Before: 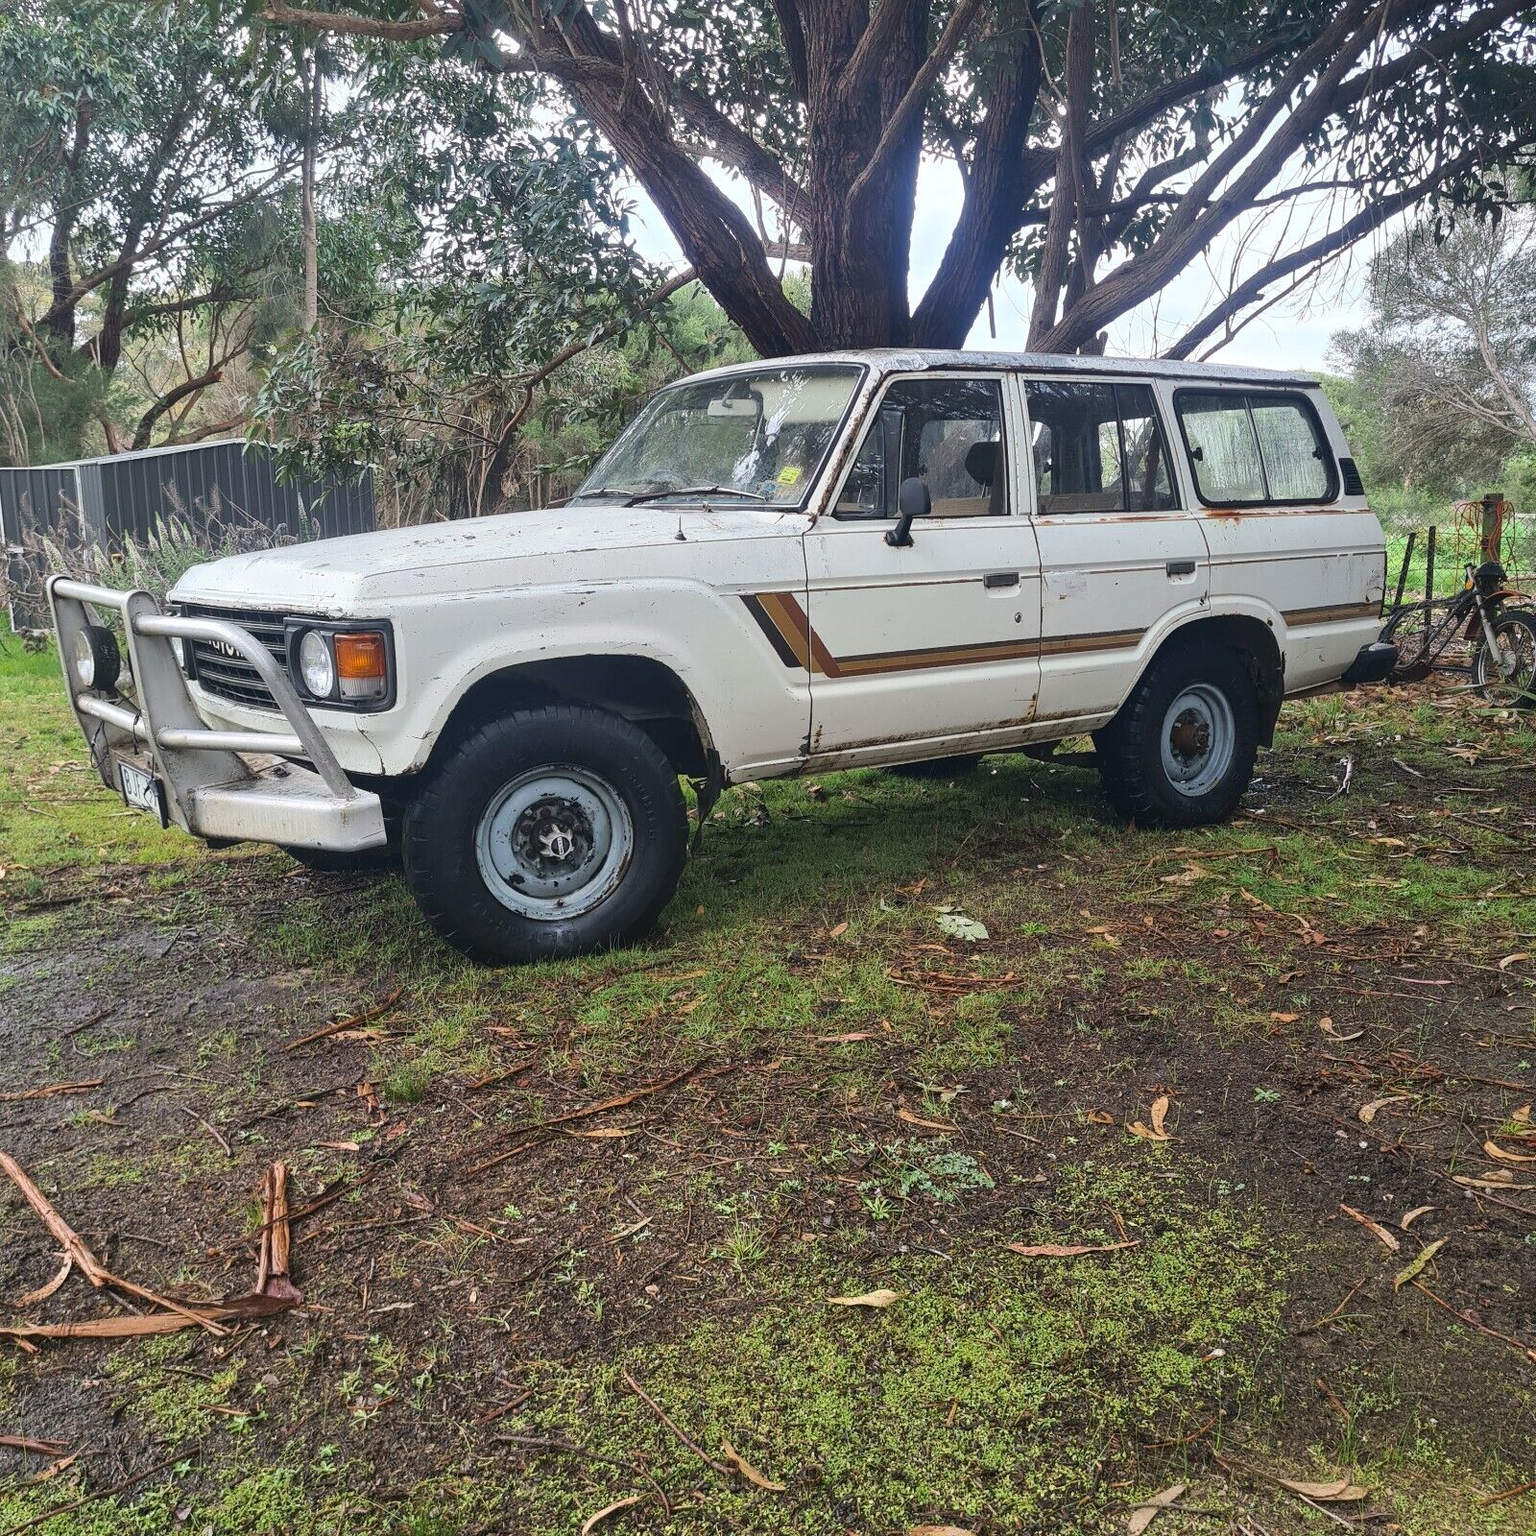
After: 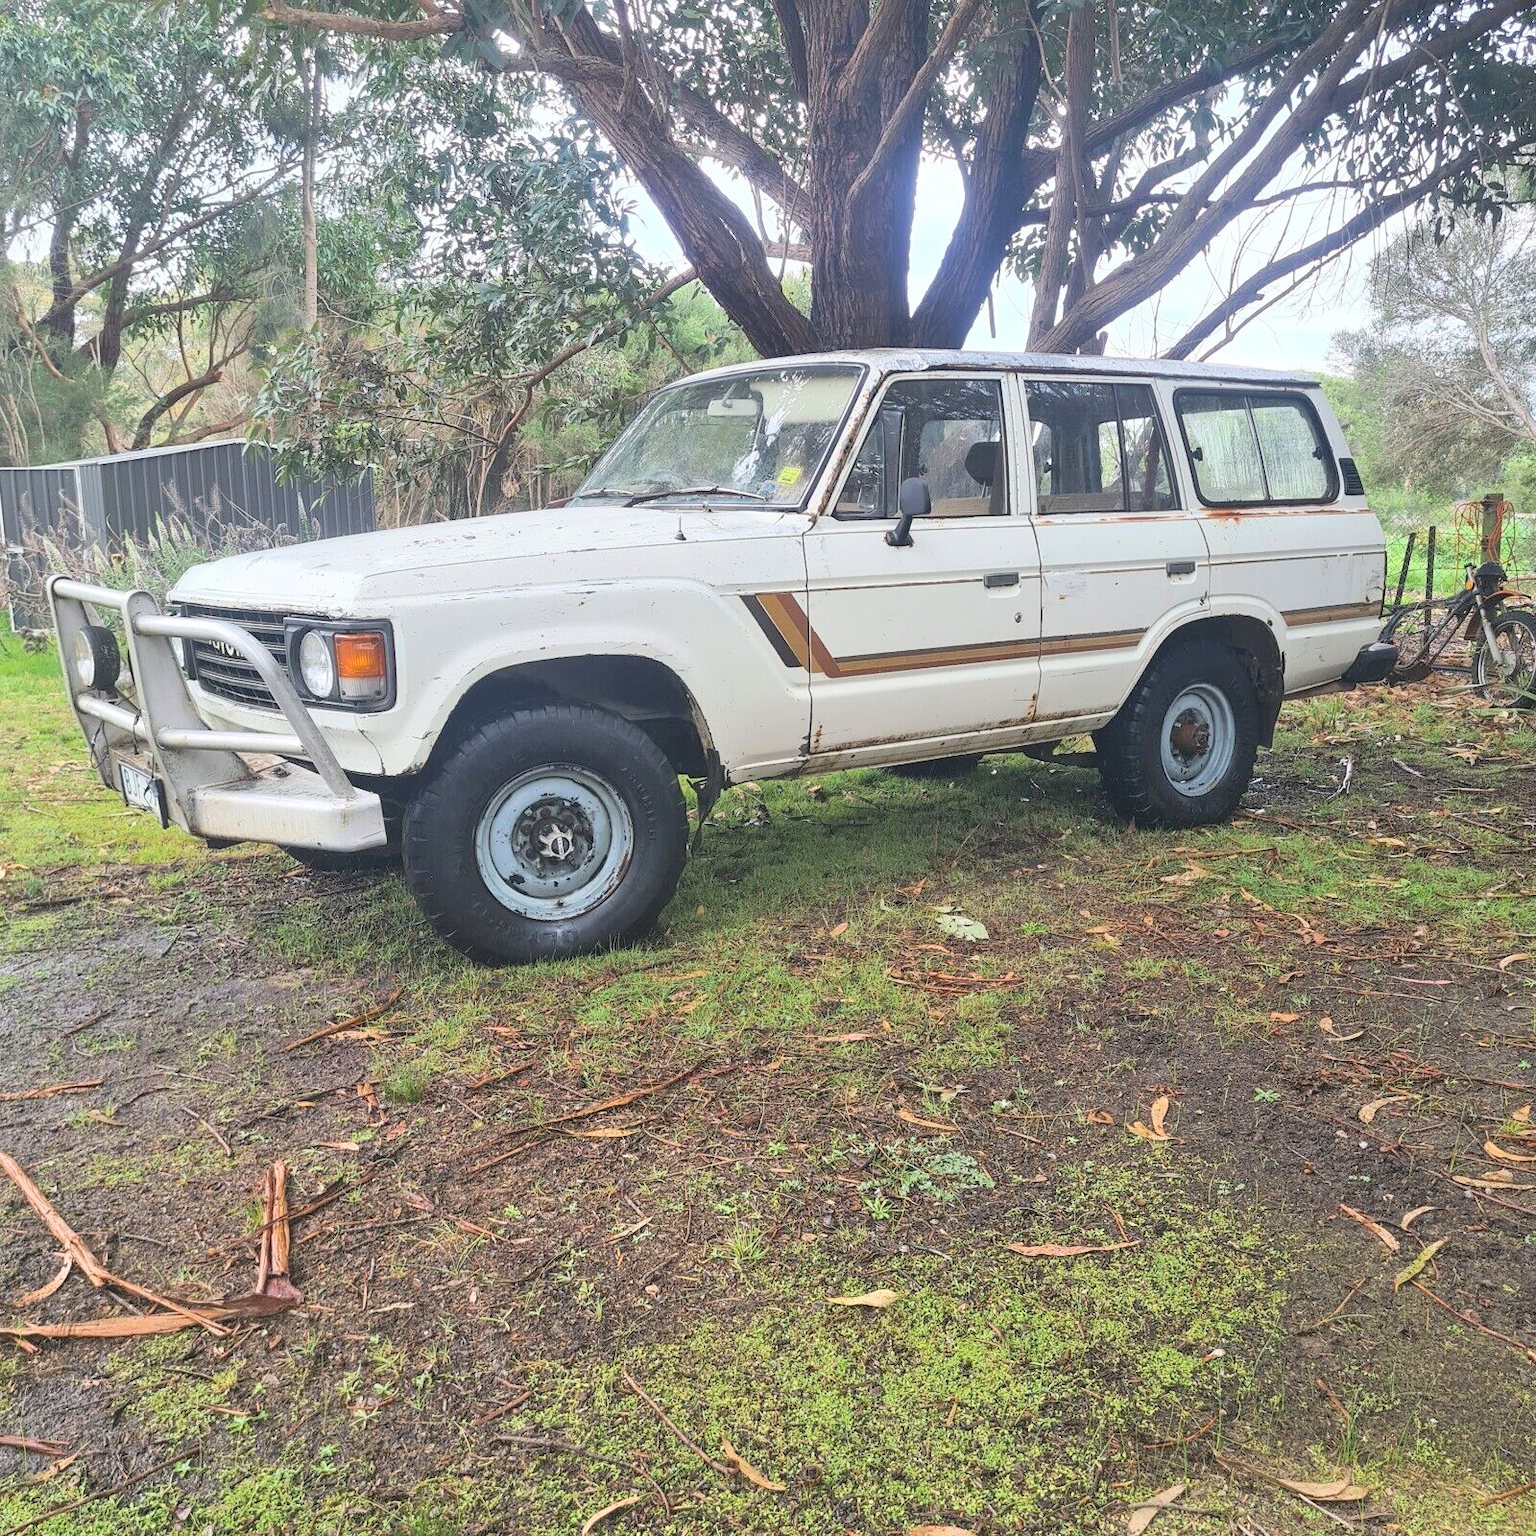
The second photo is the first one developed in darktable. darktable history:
contrast brightness saturation: contrast 0.101, brightness 0.307, saturation 0.143
